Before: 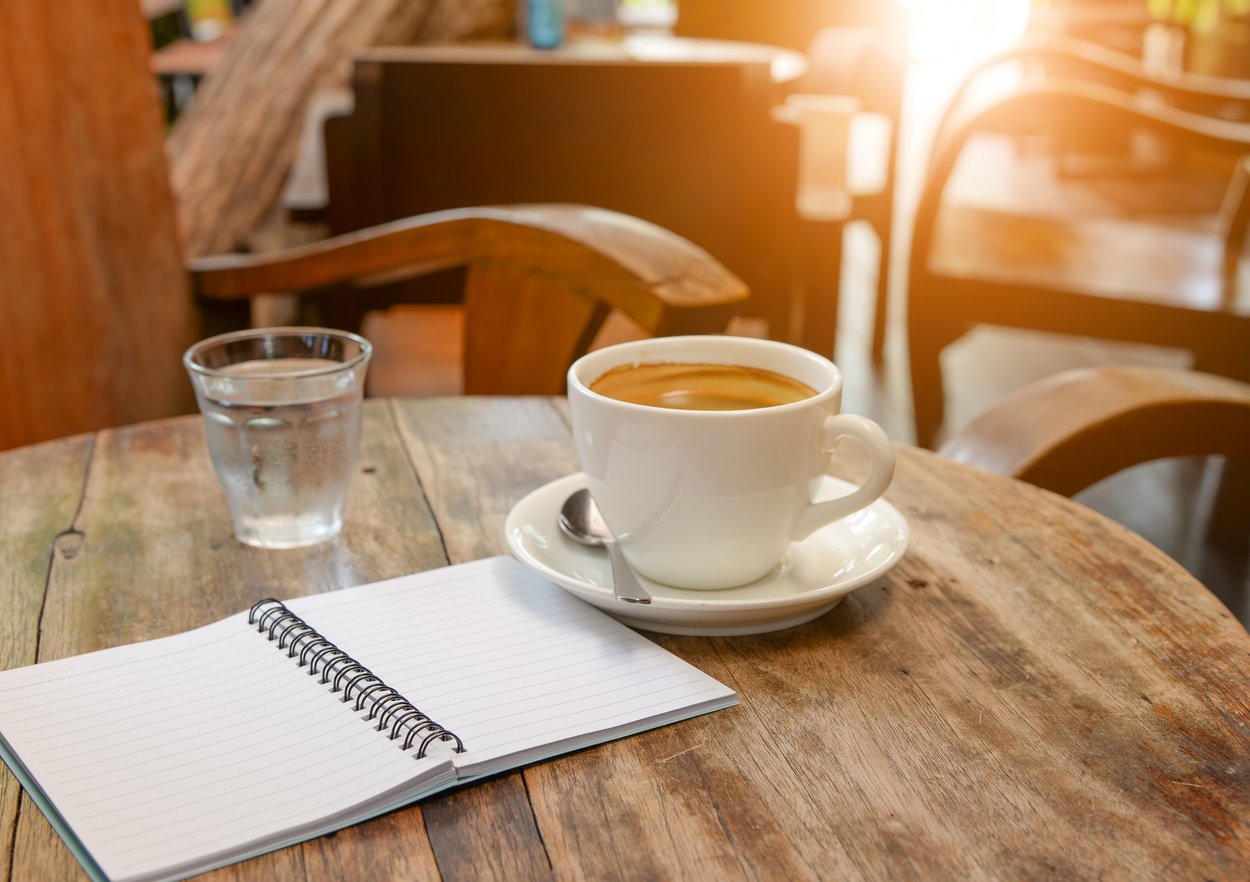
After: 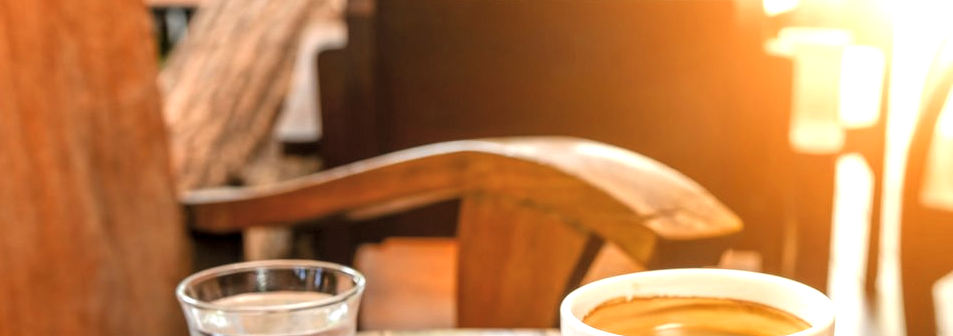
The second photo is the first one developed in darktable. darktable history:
local contrast: on, module defaults
exposure: black level correction -0.005, exposure 0.622 EV, compensate highlight preservation false
crop: left 0.579%, top 7.627%, right 23.167%, bottom 54.275%
rgb levels: levels [[0.01, 0.419, 0.839], [0, 0.5, 1], [0, 0.5, 1]]
